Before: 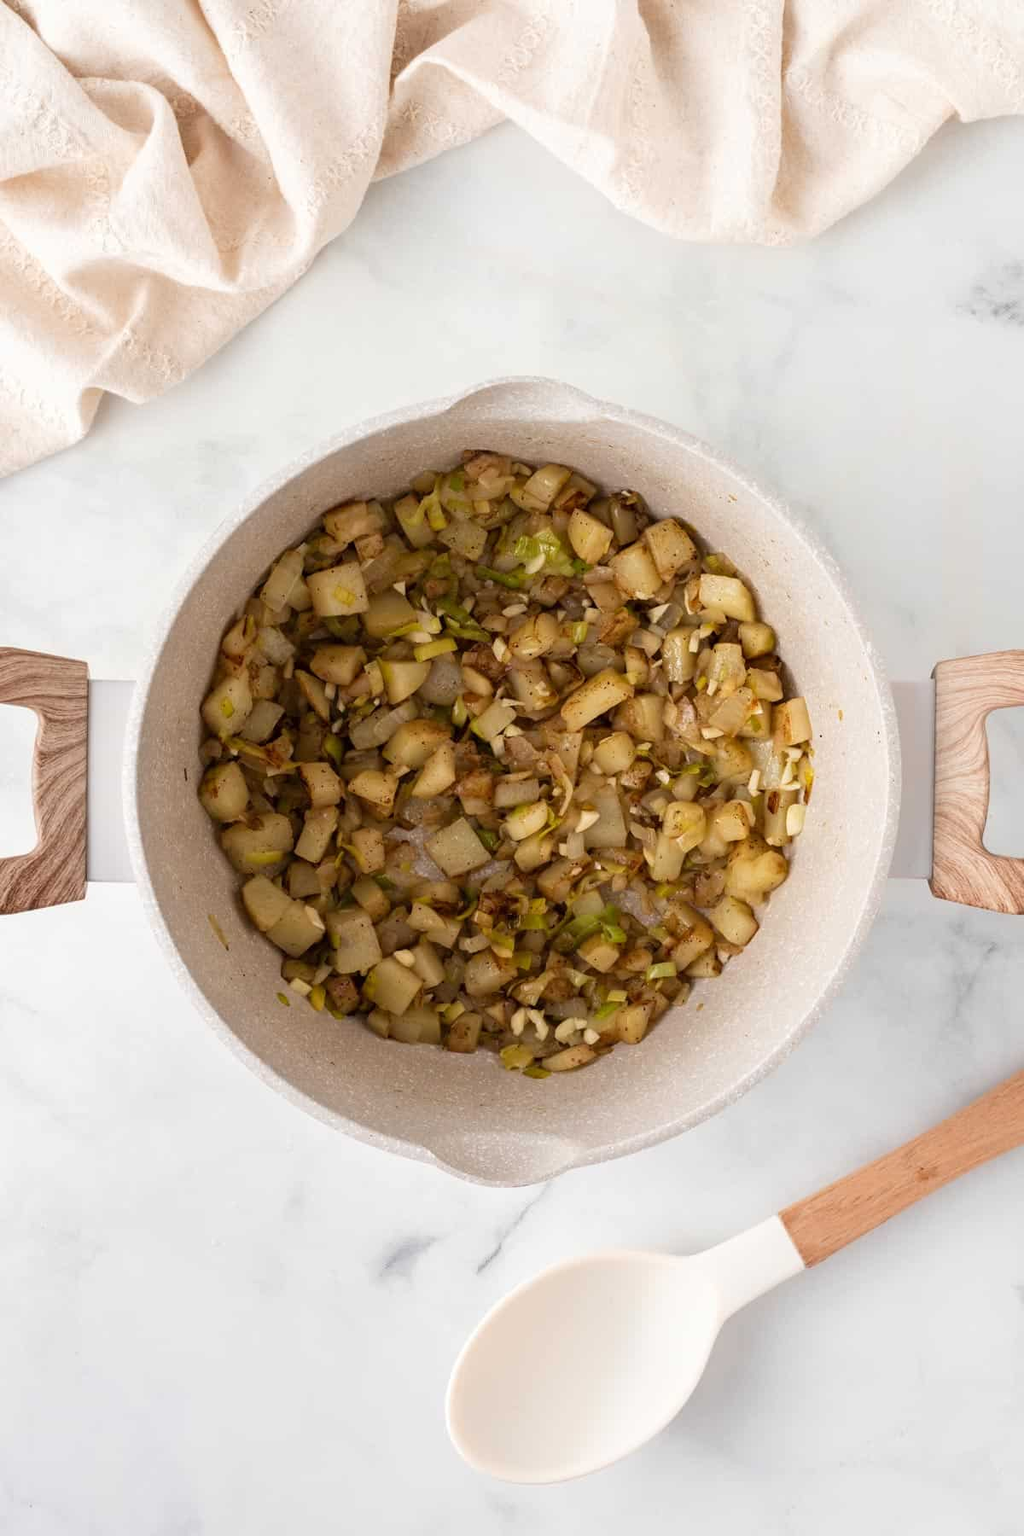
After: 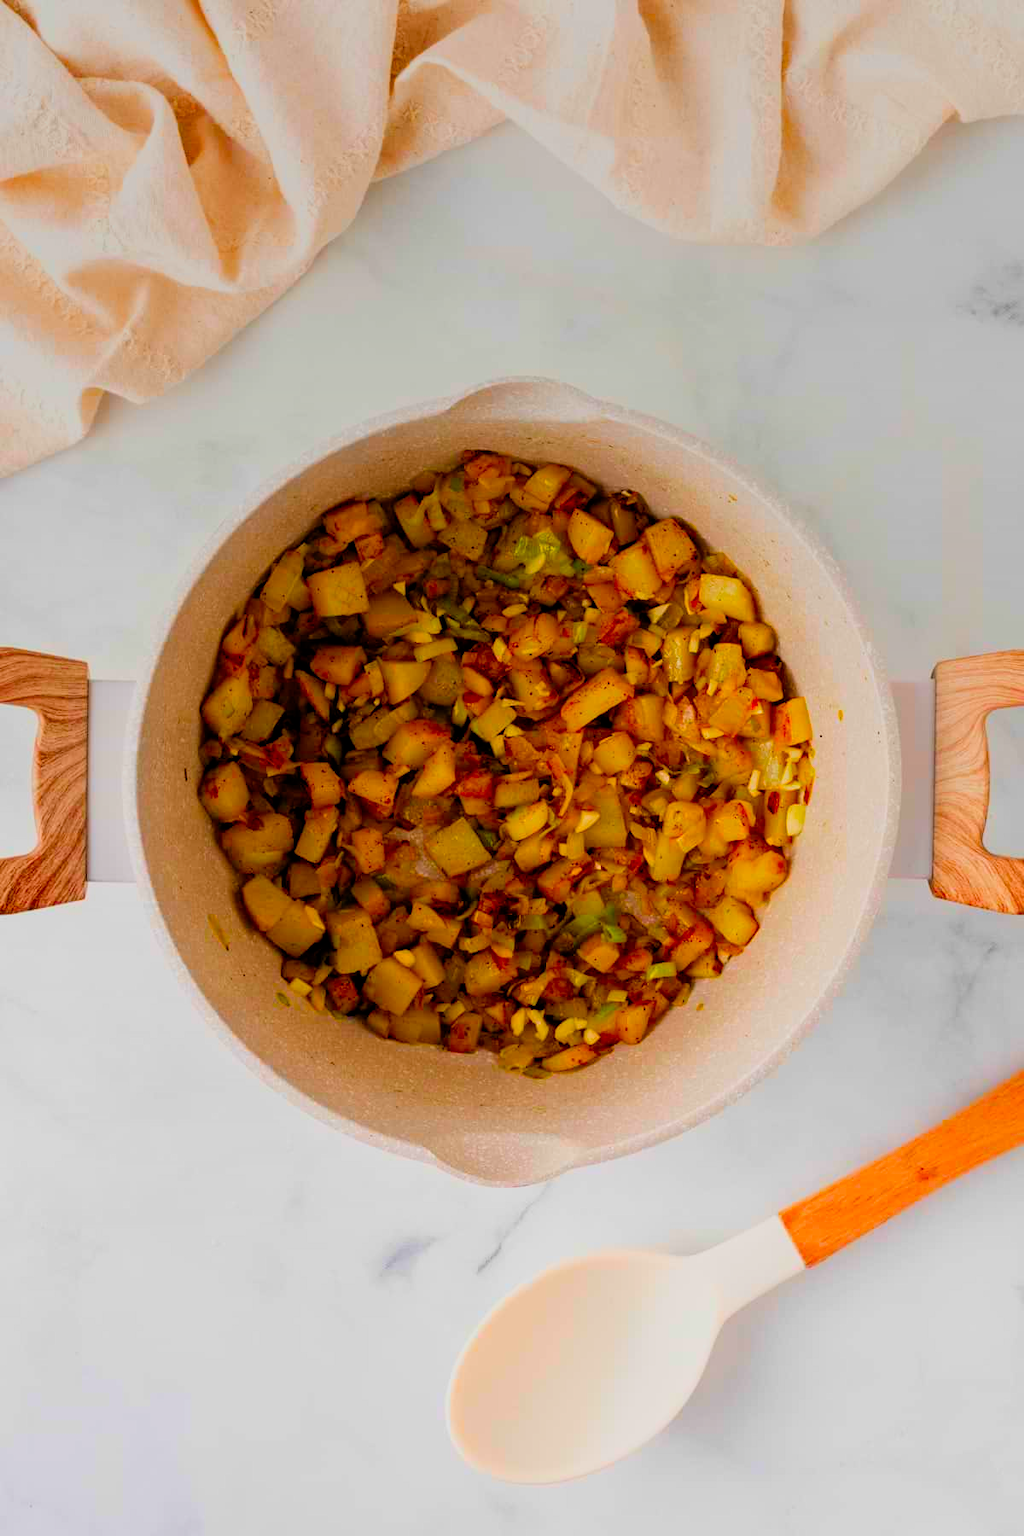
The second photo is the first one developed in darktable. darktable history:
filmic rgb: black relative exposure -7.75 EV, white relative exposure 4.4 EV, threshold 3 EV, target black luminance 0%, hardness 3.76, latitude 50.51%, contrast 1.074, highlights saturation mix 10%, shadows ↔ highlights balance -0.22%, color science v4 (2020), enable highlight reconstruction true
exposure: compensate highlight preservation false
graduated density: on, module defaults
color correction: saturation 2.15
